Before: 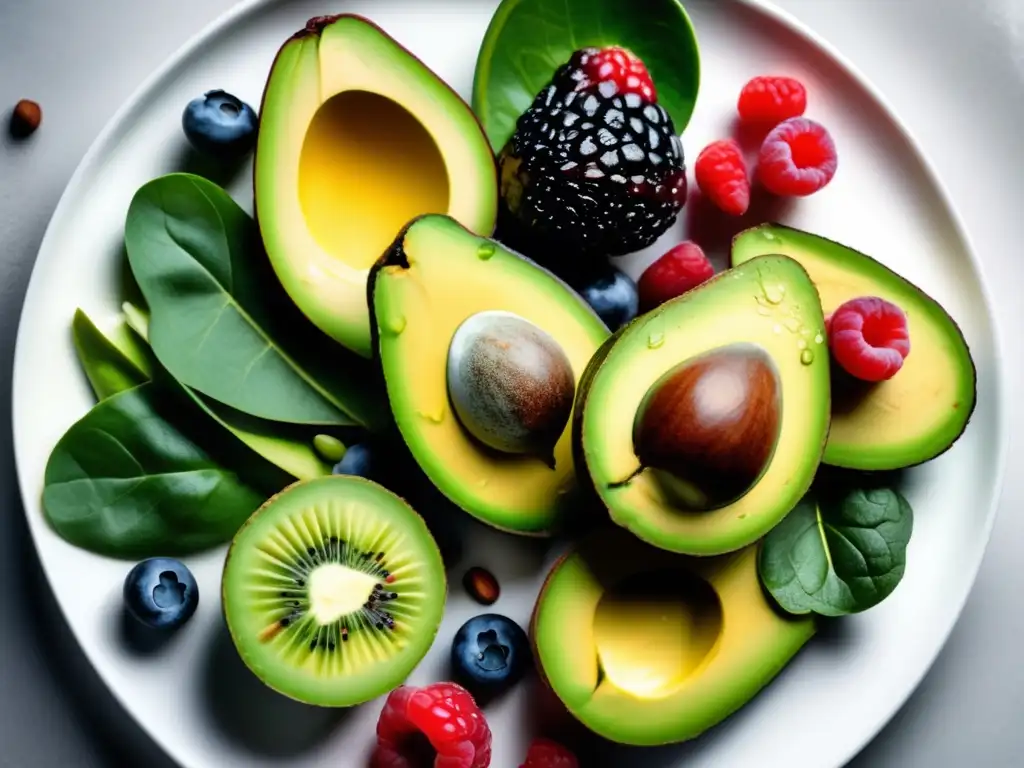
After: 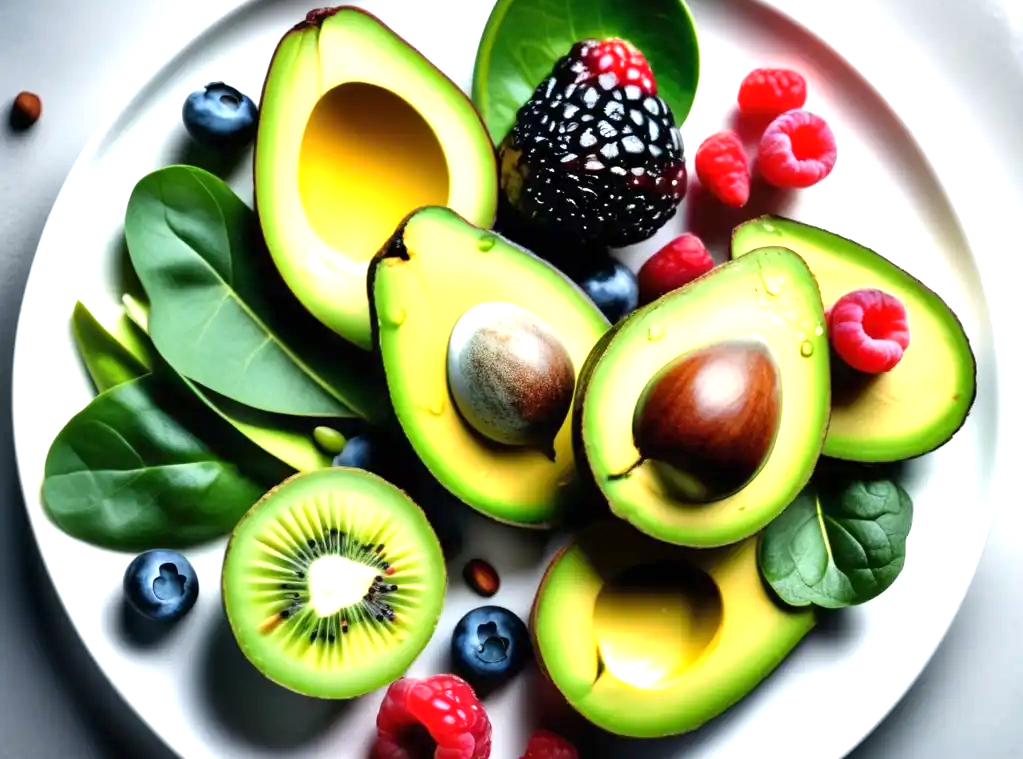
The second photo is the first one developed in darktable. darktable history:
crop: top 1.049%, right 0.001%
exposure: exposure 0.74 EV, compensate highlight preservation false
